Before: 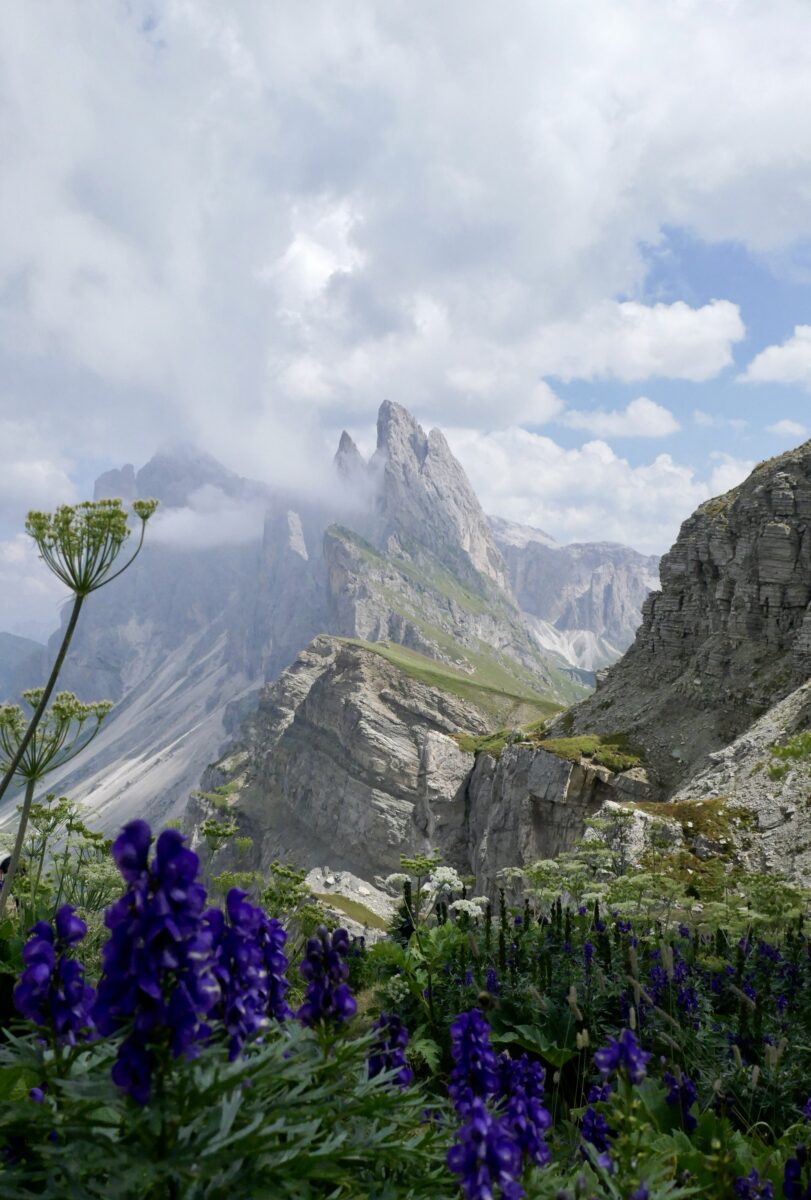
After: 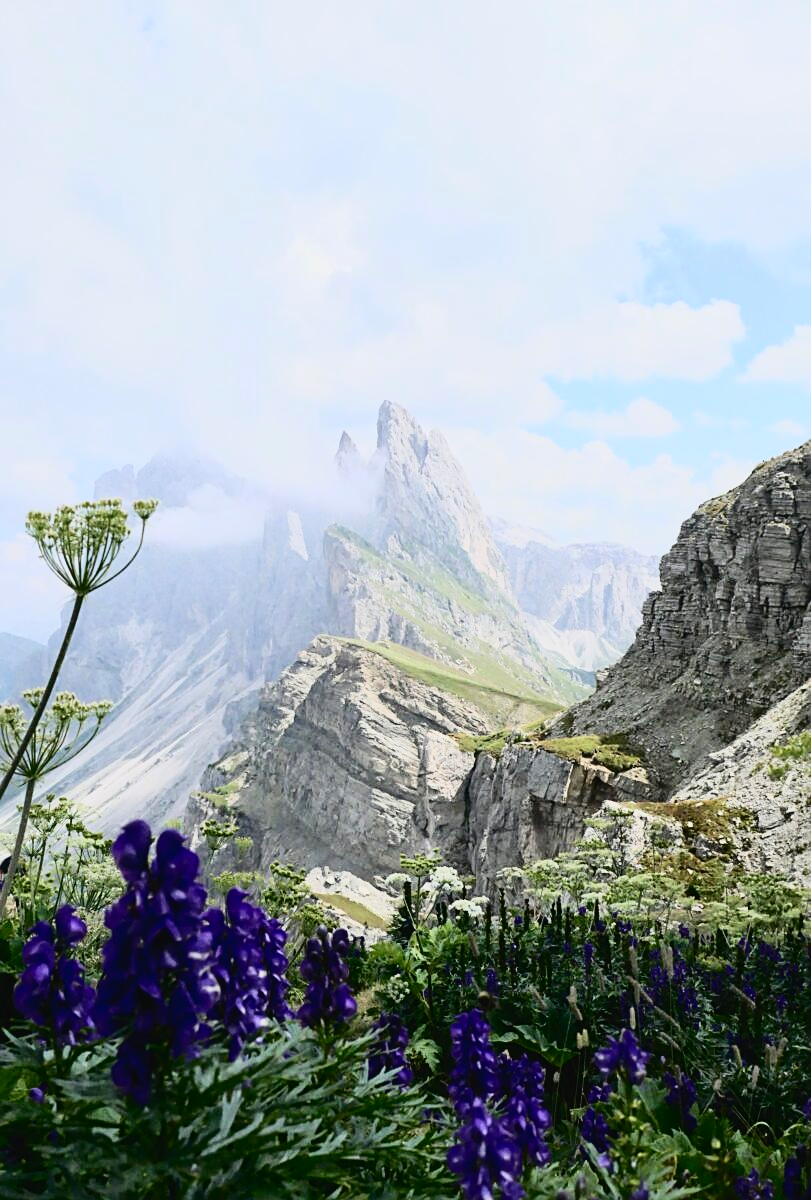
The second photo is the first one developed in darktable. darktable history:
tone curve: curves: ch0 [(0, 0.026) (0.155, 0.133) (0.272, 0.34) (0.434, 0.625) (0.676, 0.871) (0.994, 0.955)], color space Lab, independent channels, preserve colors none
sharpen: on, module defaults
